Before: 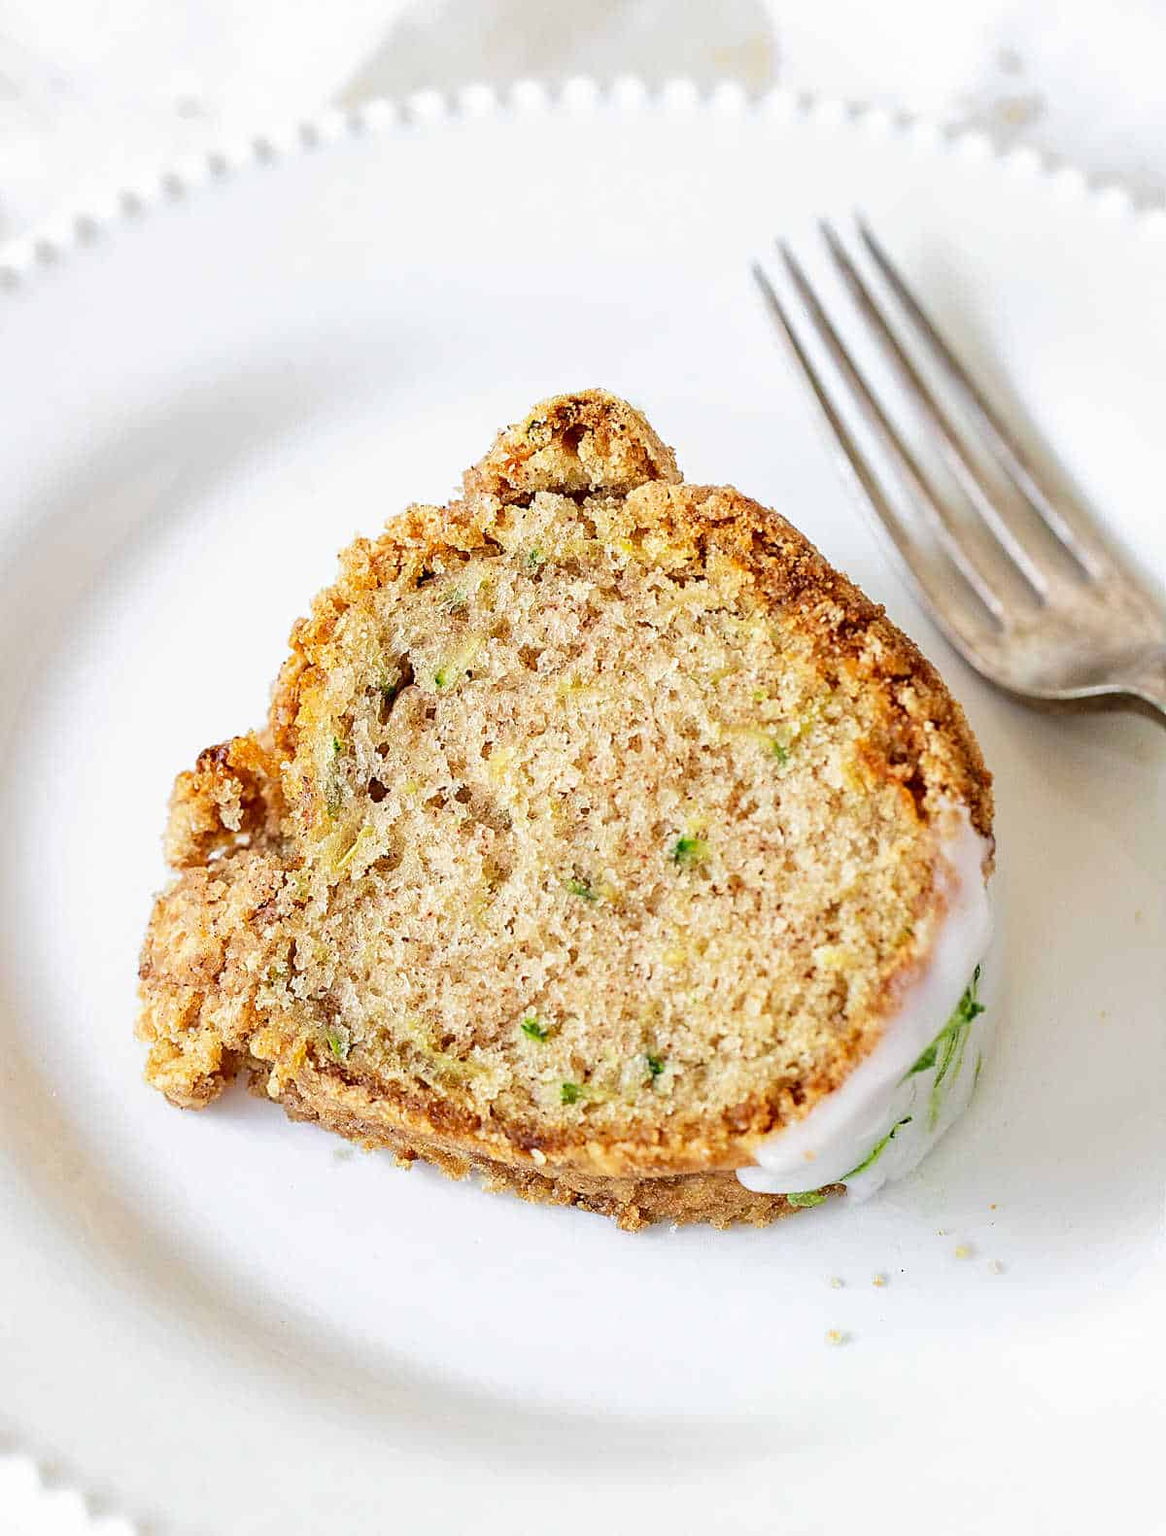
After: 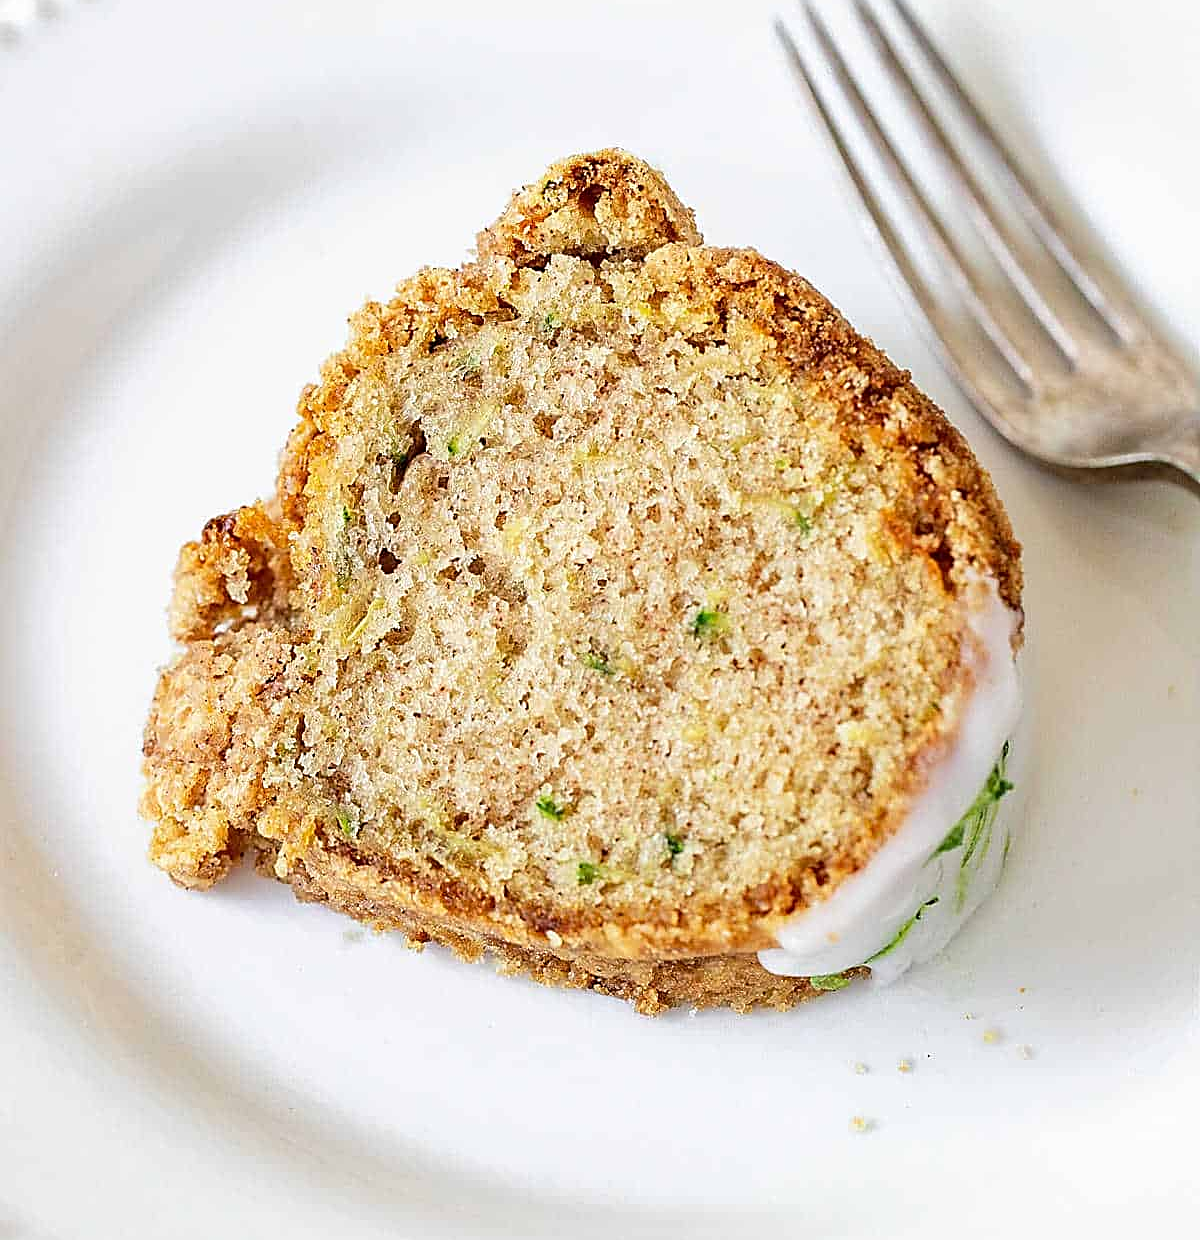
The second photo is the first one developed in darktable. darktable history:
sharpen: on, module defaults
crop and rotate: top 15.999%, bottom 5.525%
